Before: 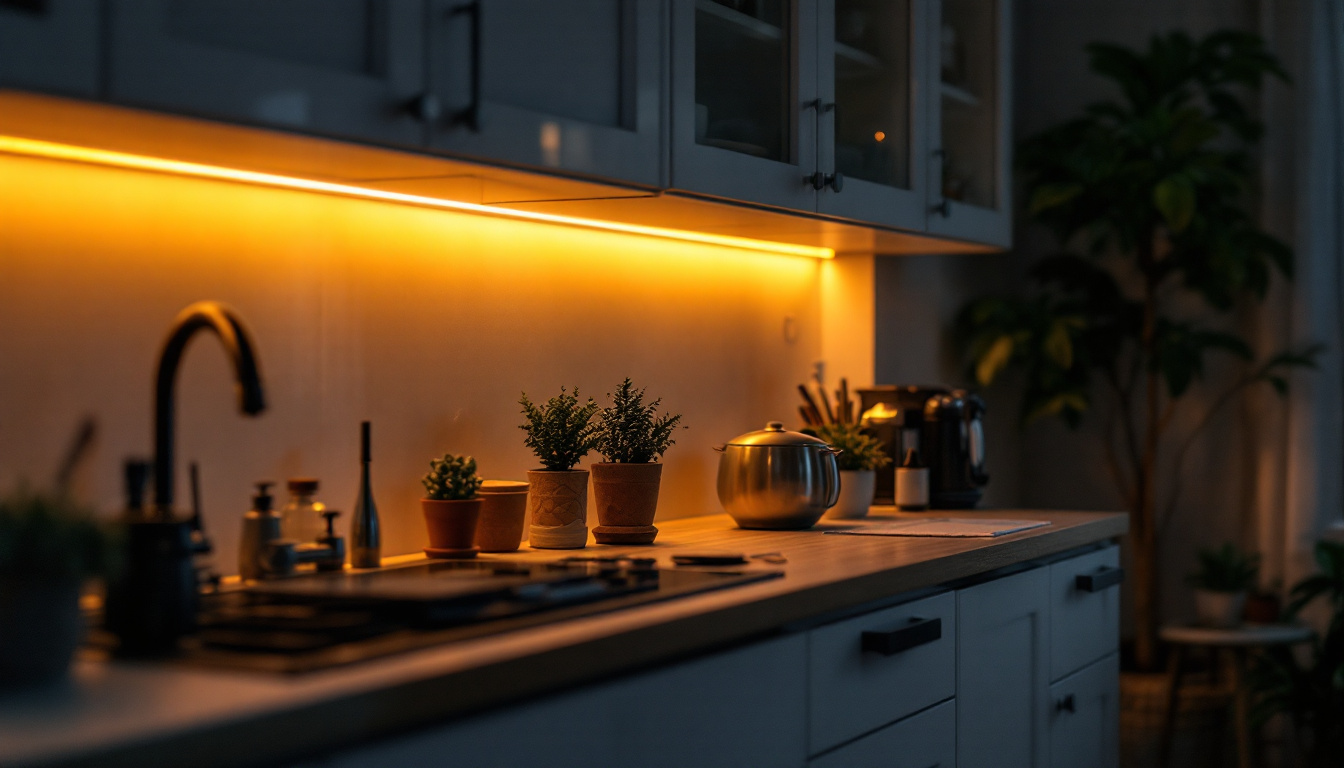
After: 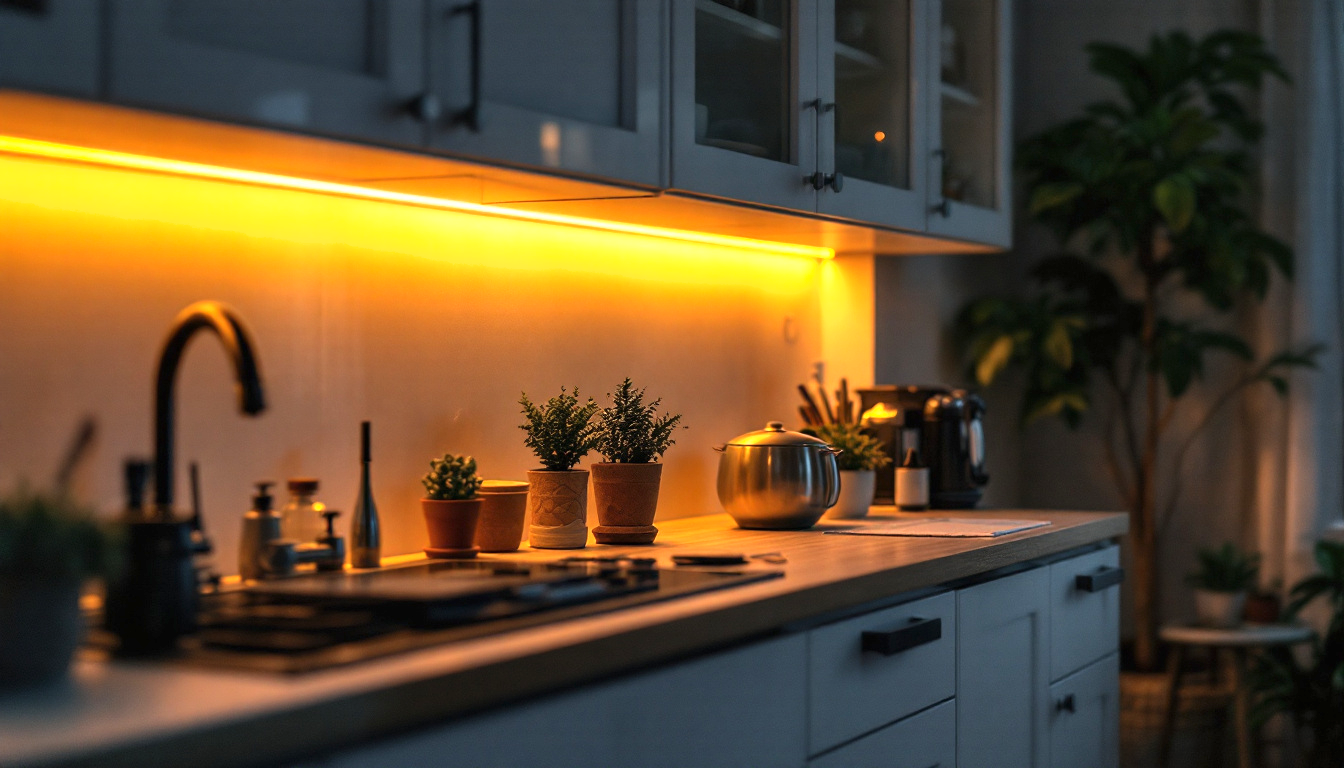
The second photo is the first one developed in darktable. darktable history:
exposure: black level correction 0, exposure 0.877 EV, compensate exposure bias true, compensate highlight preservation false
shadows and highlights: shadows 29.32, highlights -29.32, low approximation 0.01, soften with gaussian
